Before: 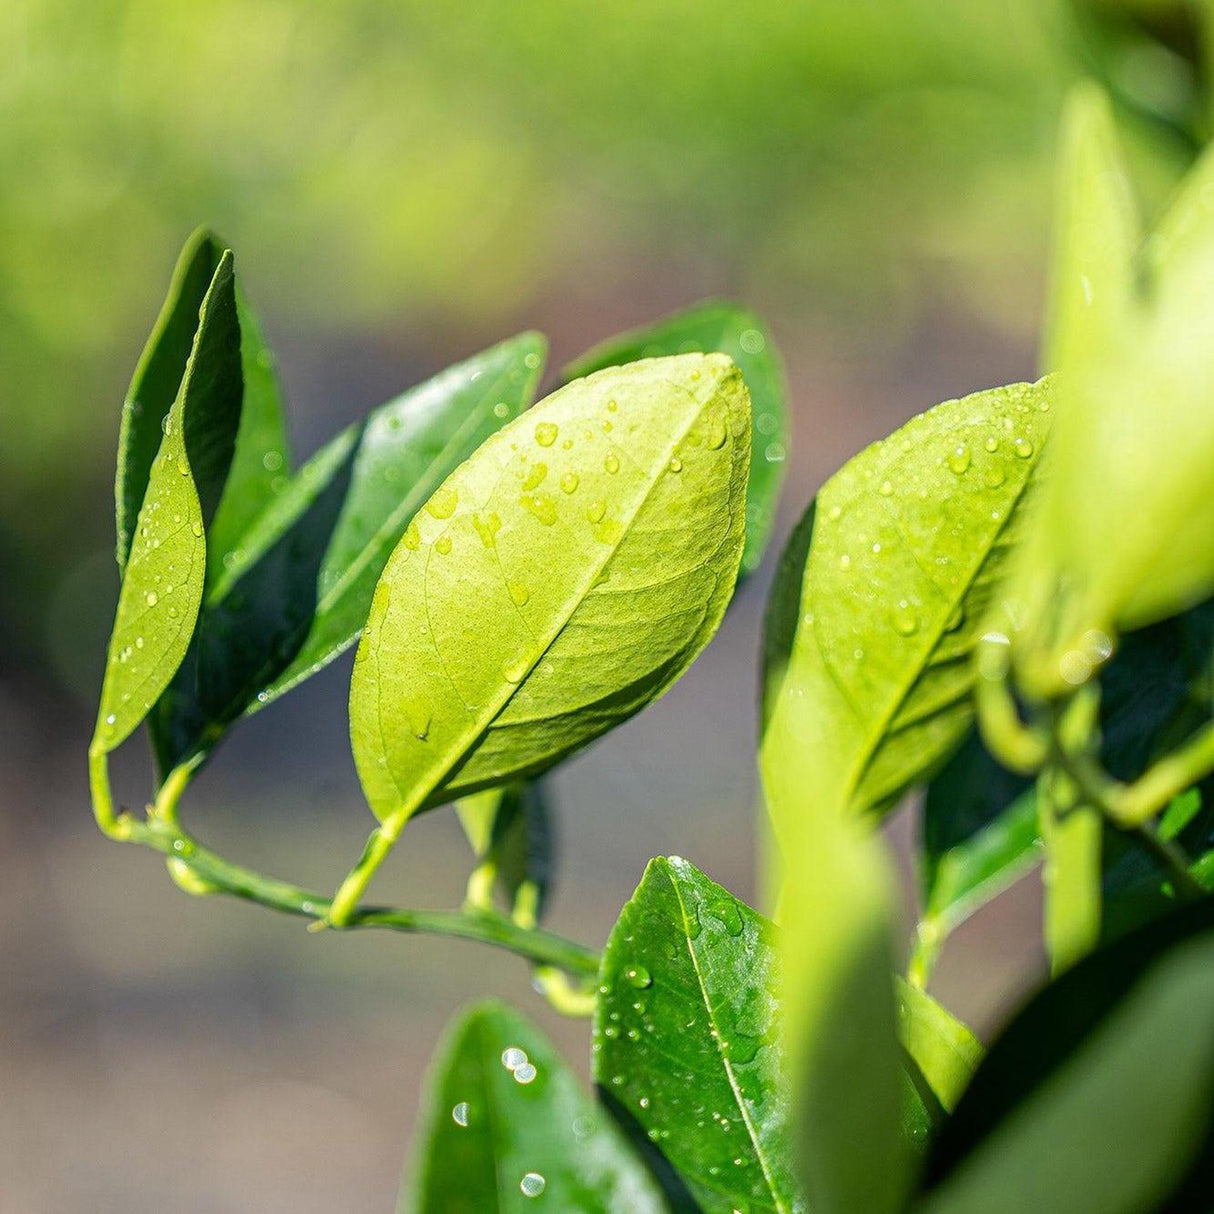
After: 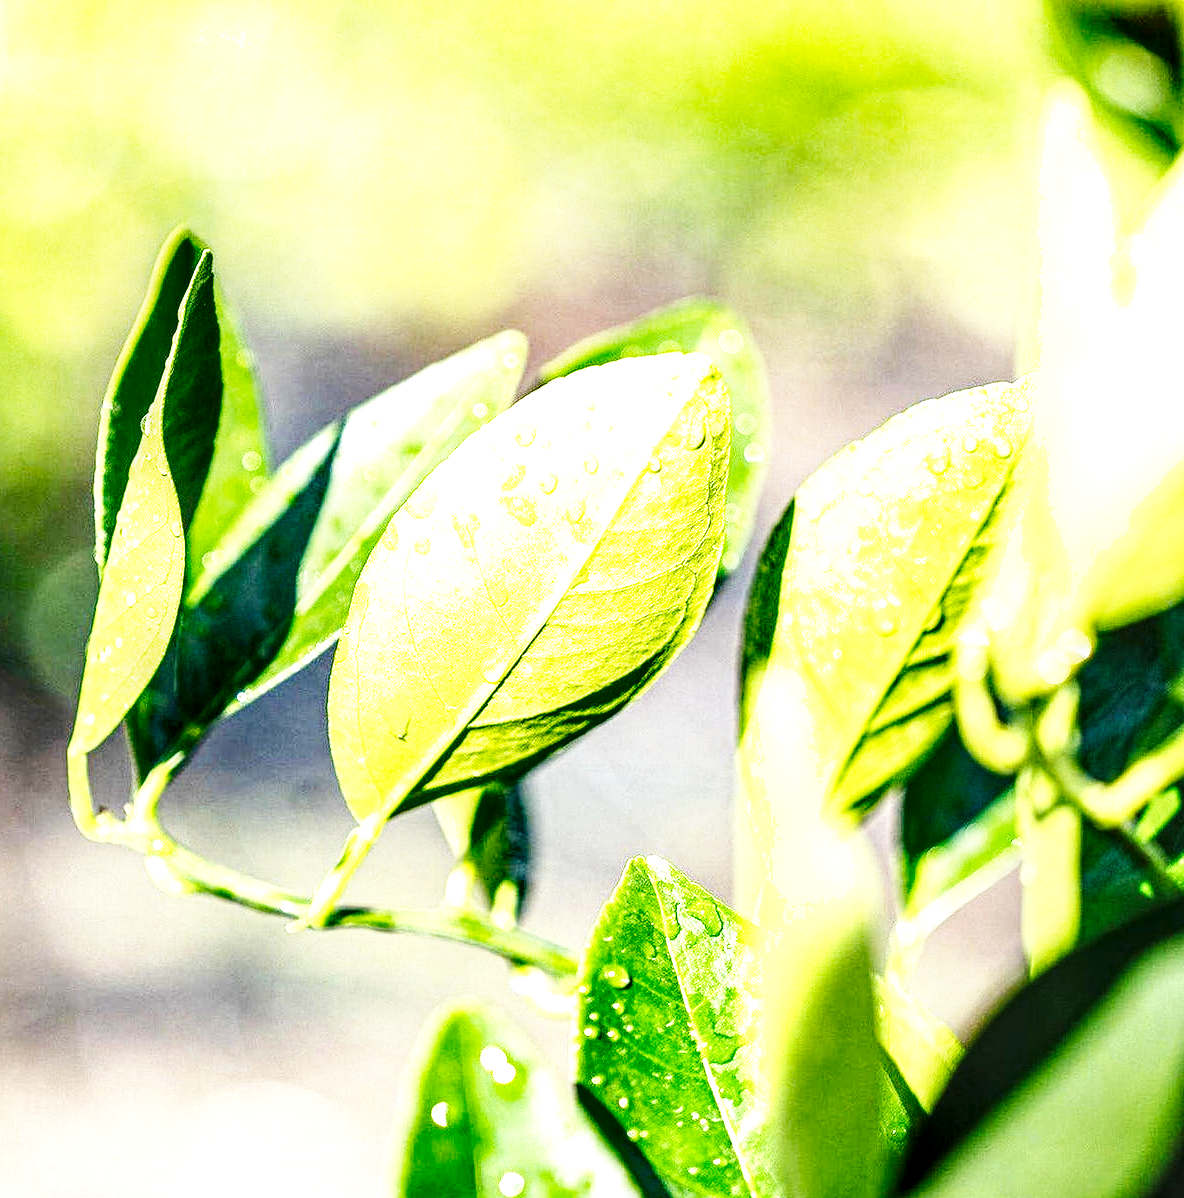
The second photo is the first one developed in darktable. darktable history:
crop and rotate: left 1.774%, right 0.633%, bottom 1.28%
rotate and perspective: crop left 0, crop top 0
exposure: black level correction -0.005, exposure 1 EV, compensate highlight preservation false
local contrast: detail 160%
base curve: curves: ch0 [(0, 0) (0.007, 0.004) (0.027, 0.03) (0.046, 0.07) (0.207, 0.54) (0.442, 0.872) (0.673, 0.972) (1, 1)], preserve colors none
shadows and highlights: soften with gaussian
